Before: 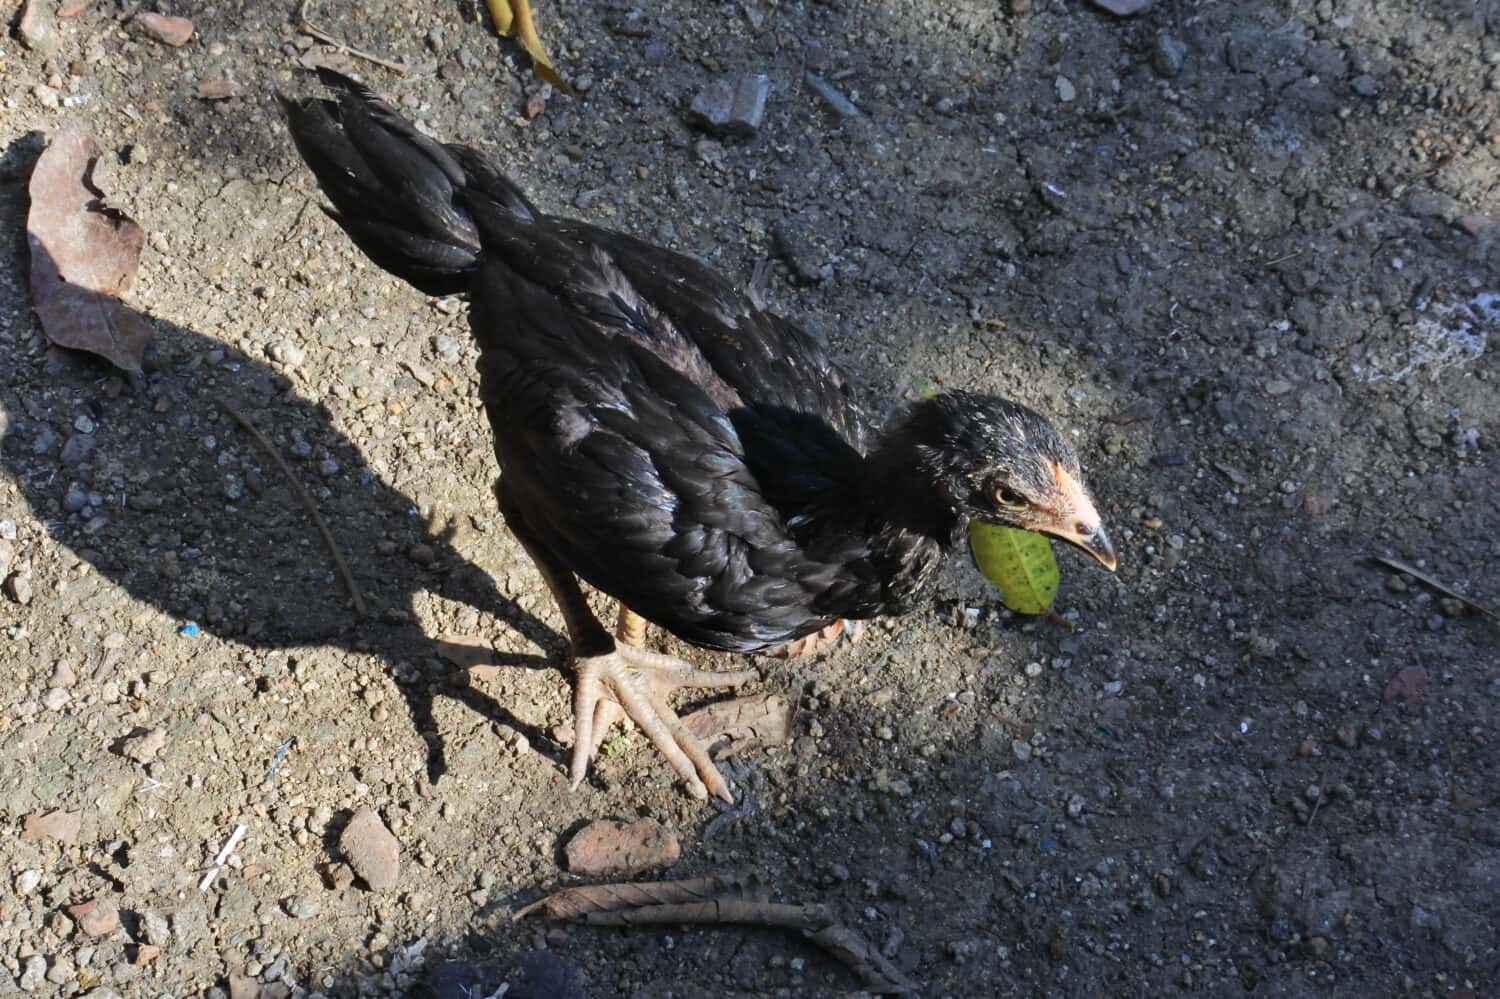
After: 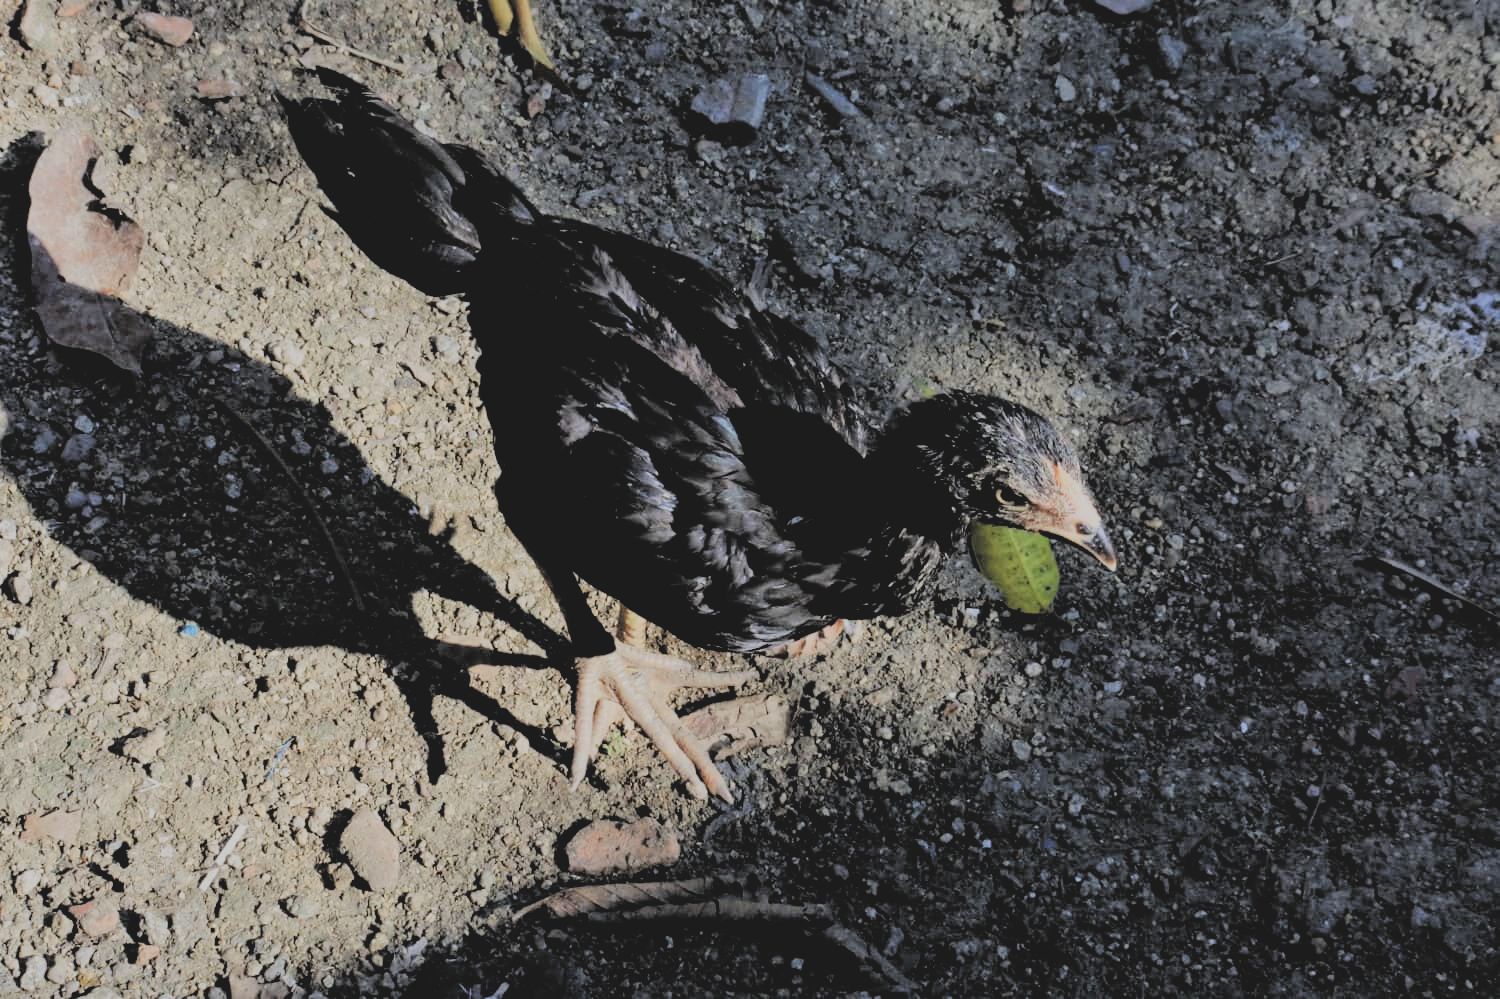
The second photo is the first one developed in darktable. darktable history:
filmic rgb: black relative exposure -2.99 EV, white relative exposure 4.56 EV, hardness 1.72, contrast 1.239, color science v4 (2020)
contrast brightness saturation: contrast -0.162, brightness 0.051, saturation -0.13
